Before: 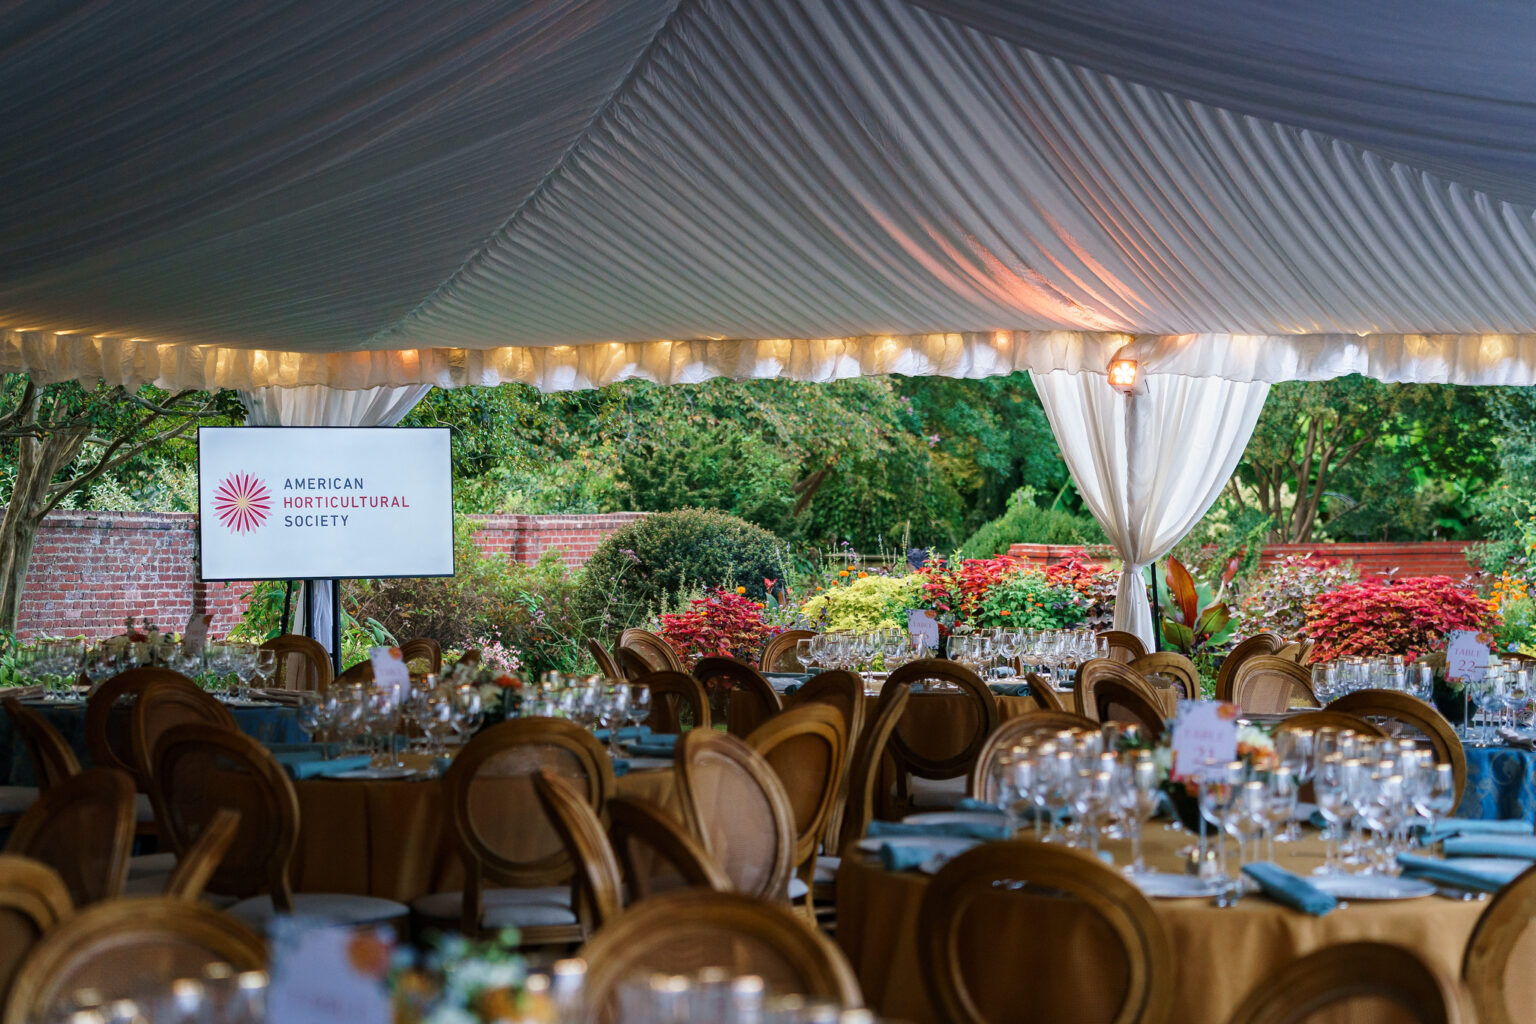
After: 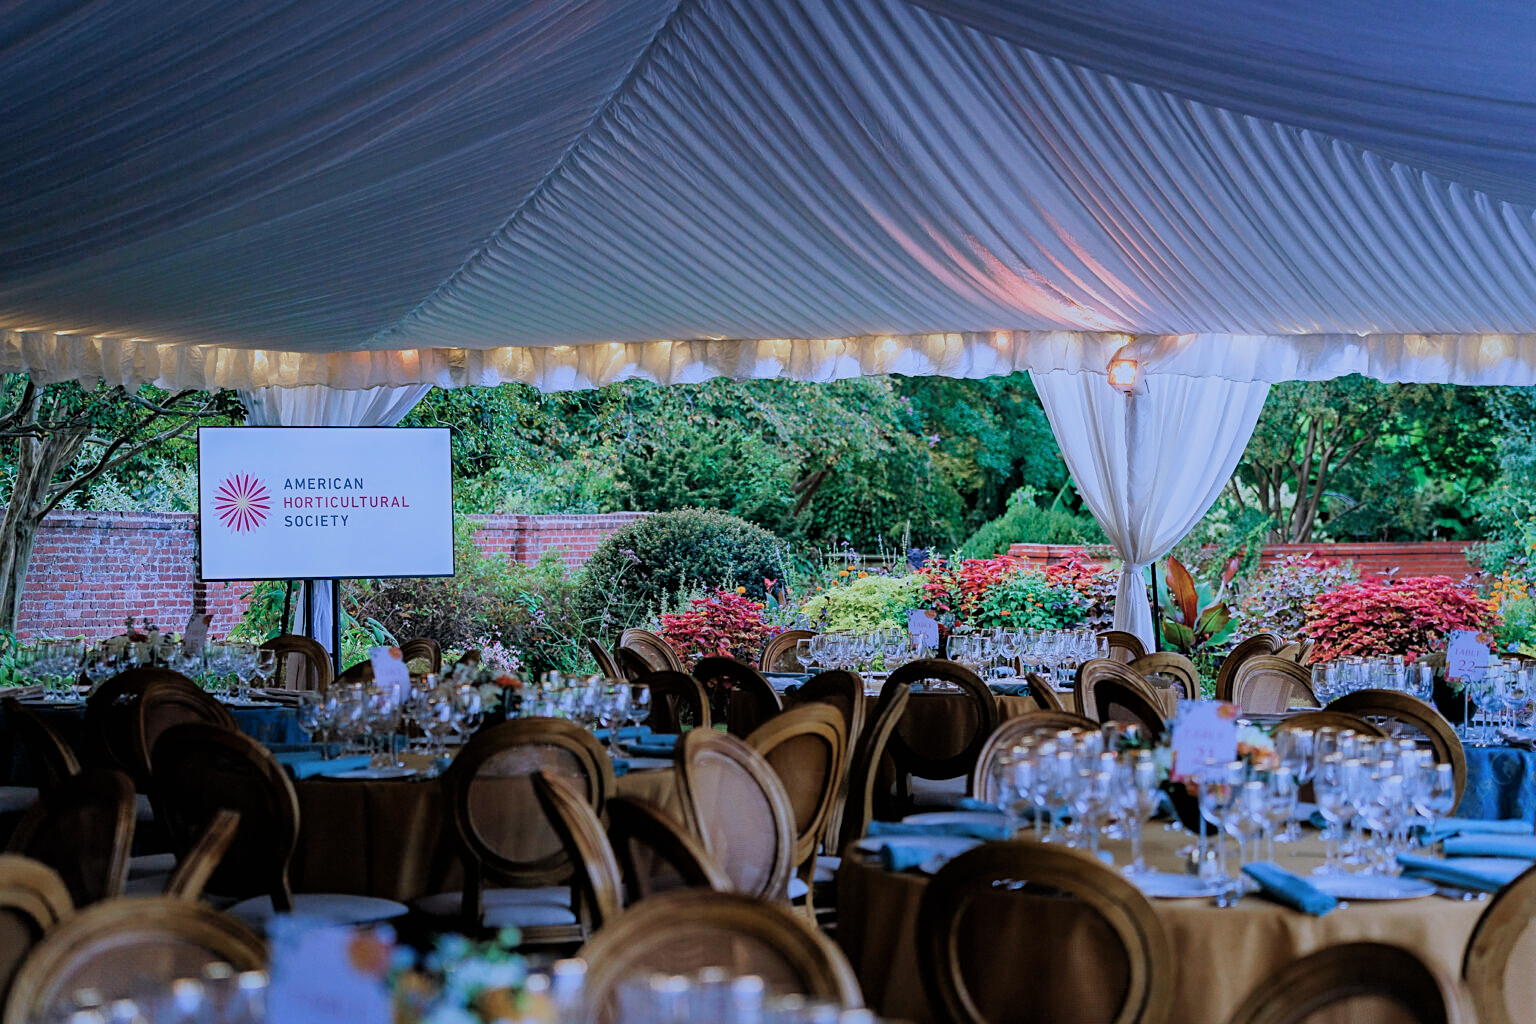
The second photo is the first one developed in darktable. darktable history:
sharpen: on, module defaults
filmic rgb: black relative exposure -5.83 EV, white relative exposure 3.4 EV, hardness 3.68
shadows and highlights: shadows 40, highlights -60
color correction: highlights b* 3
color calibration: illuminant as shot in camera, adaptation linear Bradford (ICC v4), x 0.406, y 0.405, temperature 3570.35 K, saturation algorithm version 1 (2020)
